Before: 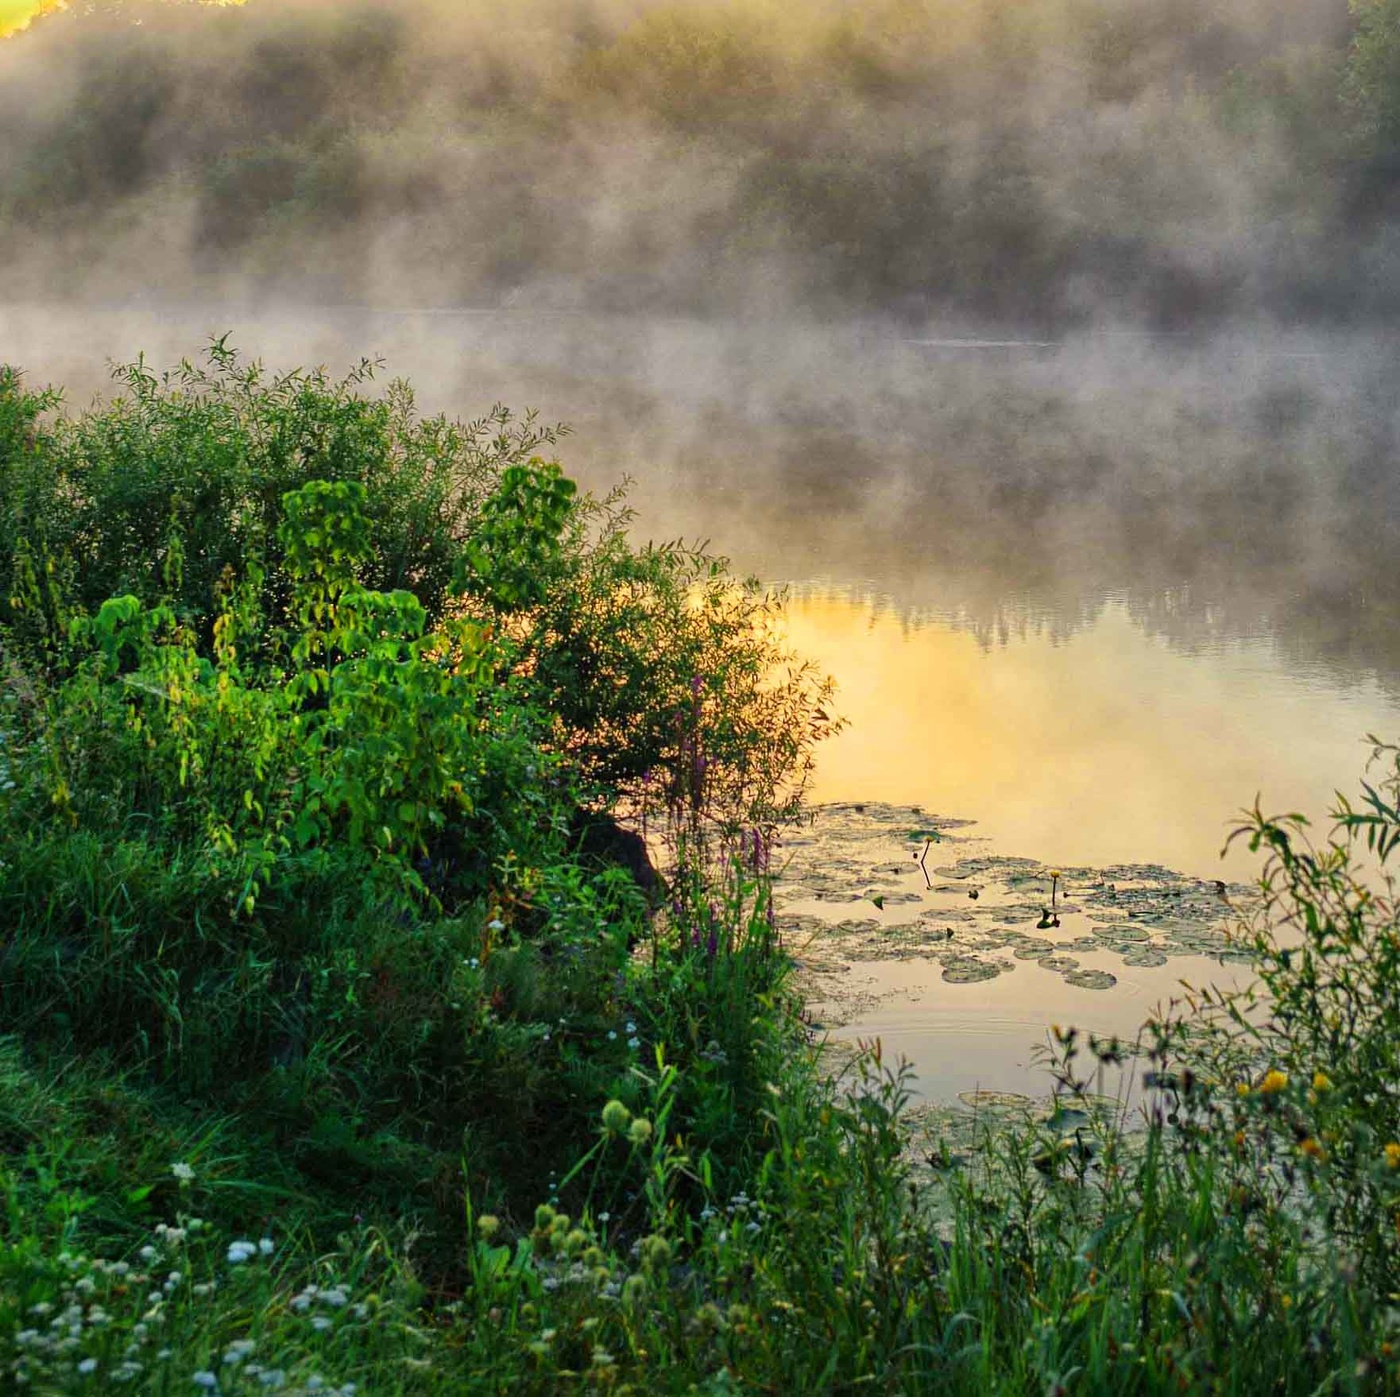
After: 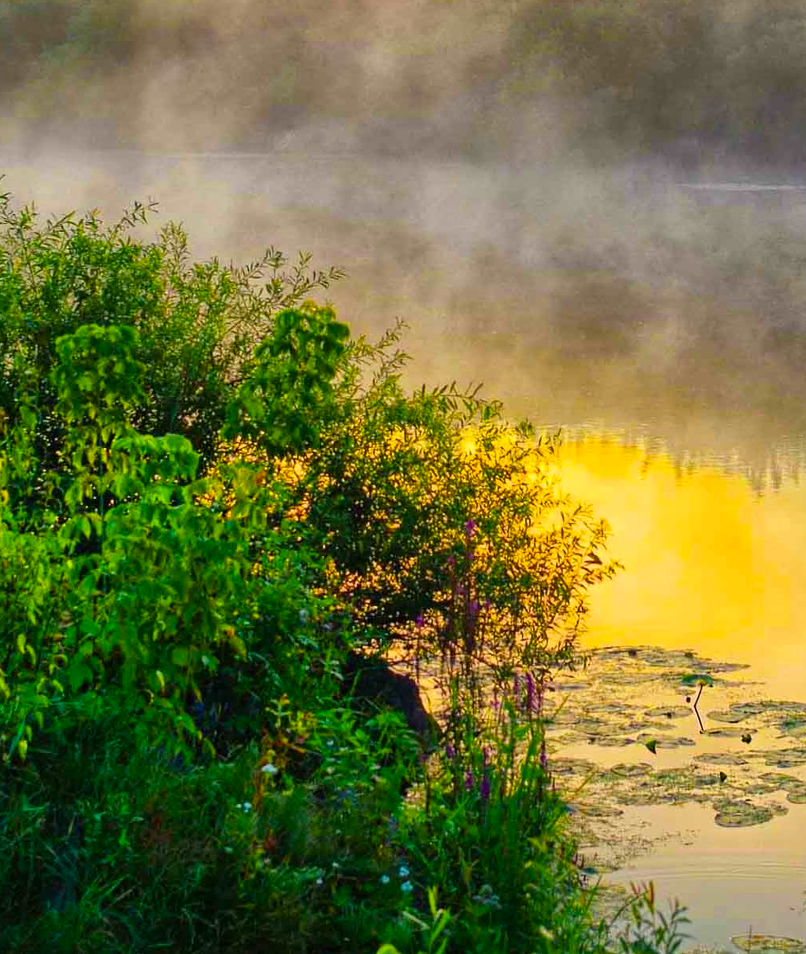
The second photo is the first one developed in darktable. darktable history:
crop: left 16.224%, top 11.194%, right 26.163%, bottom 20.475%
color balance rgb: linear chroma grading › global chroma 15.125%, perceptual saturation grading › global saturation 0.824%, global vibrance 50.715%
exposure: exposure 0.494 EV, compensate exposure bias true, compensate highlight preservation false
